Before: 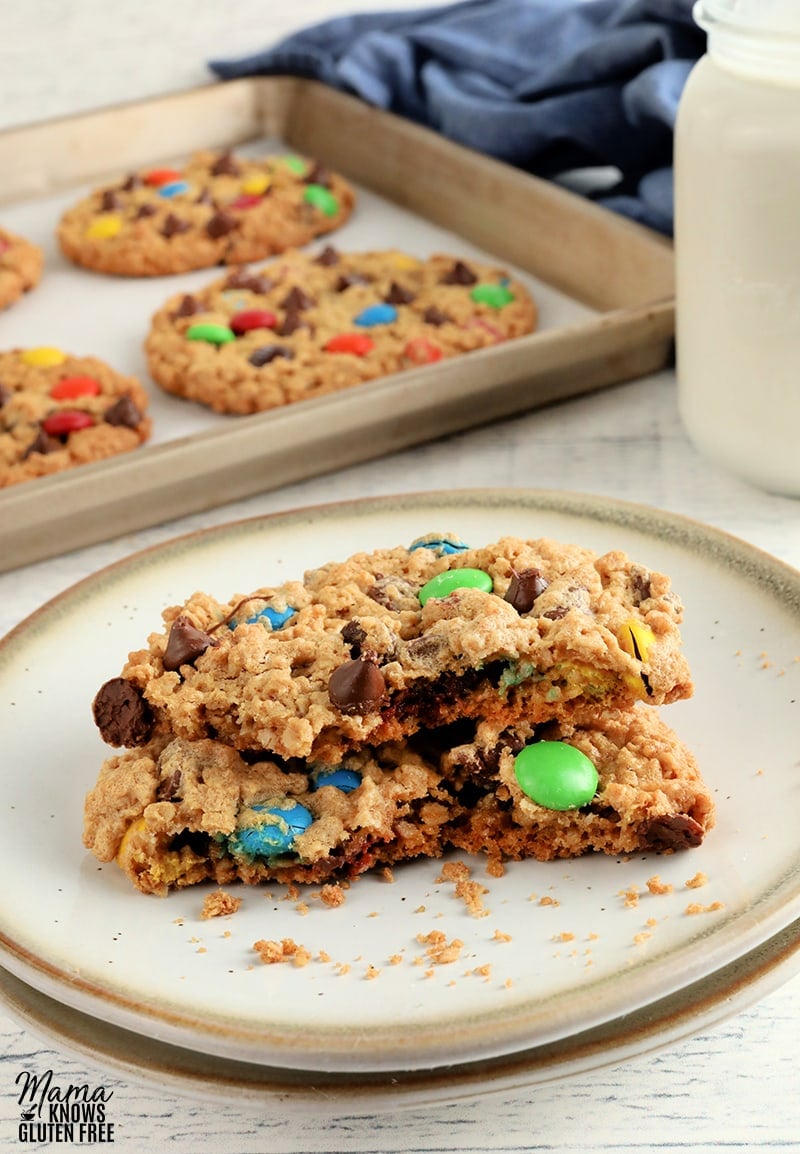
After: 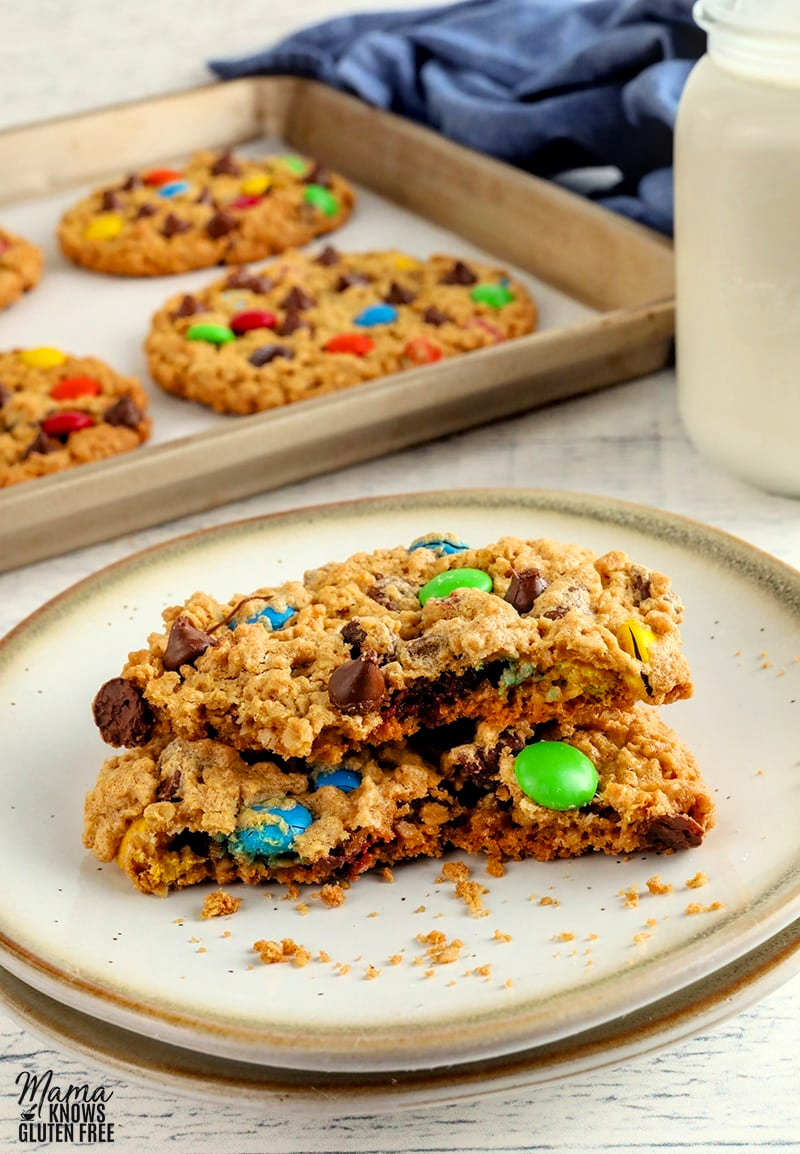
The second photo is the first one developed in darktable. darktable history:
color balance rgb: shadows lift › chroma 3.194%, shadows lift › hue 281.9°, perceptual saturation grading › global saturation 25.253%
local contrast: on, module defaults
